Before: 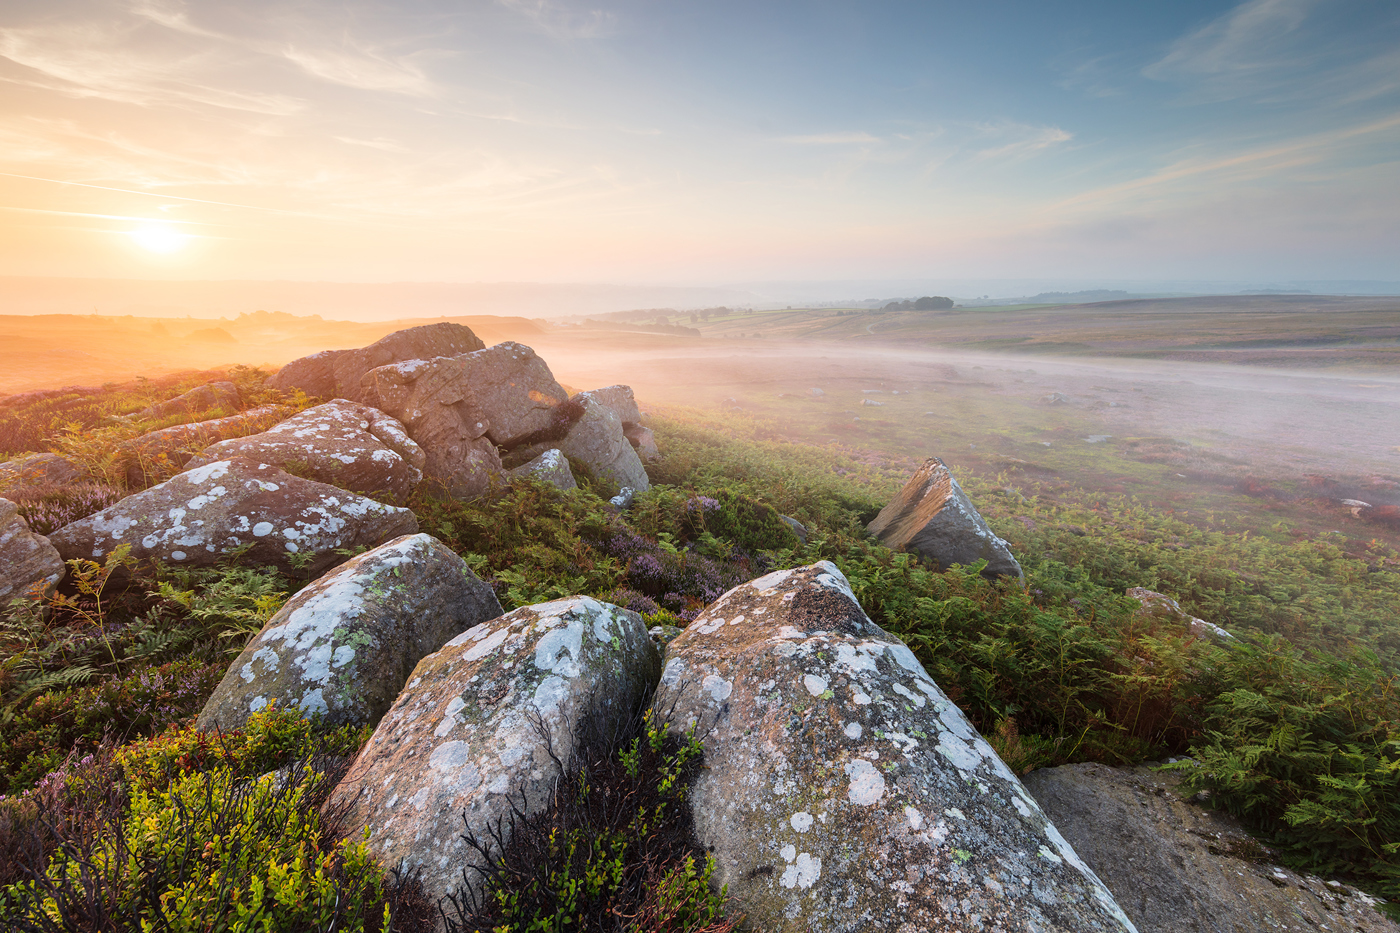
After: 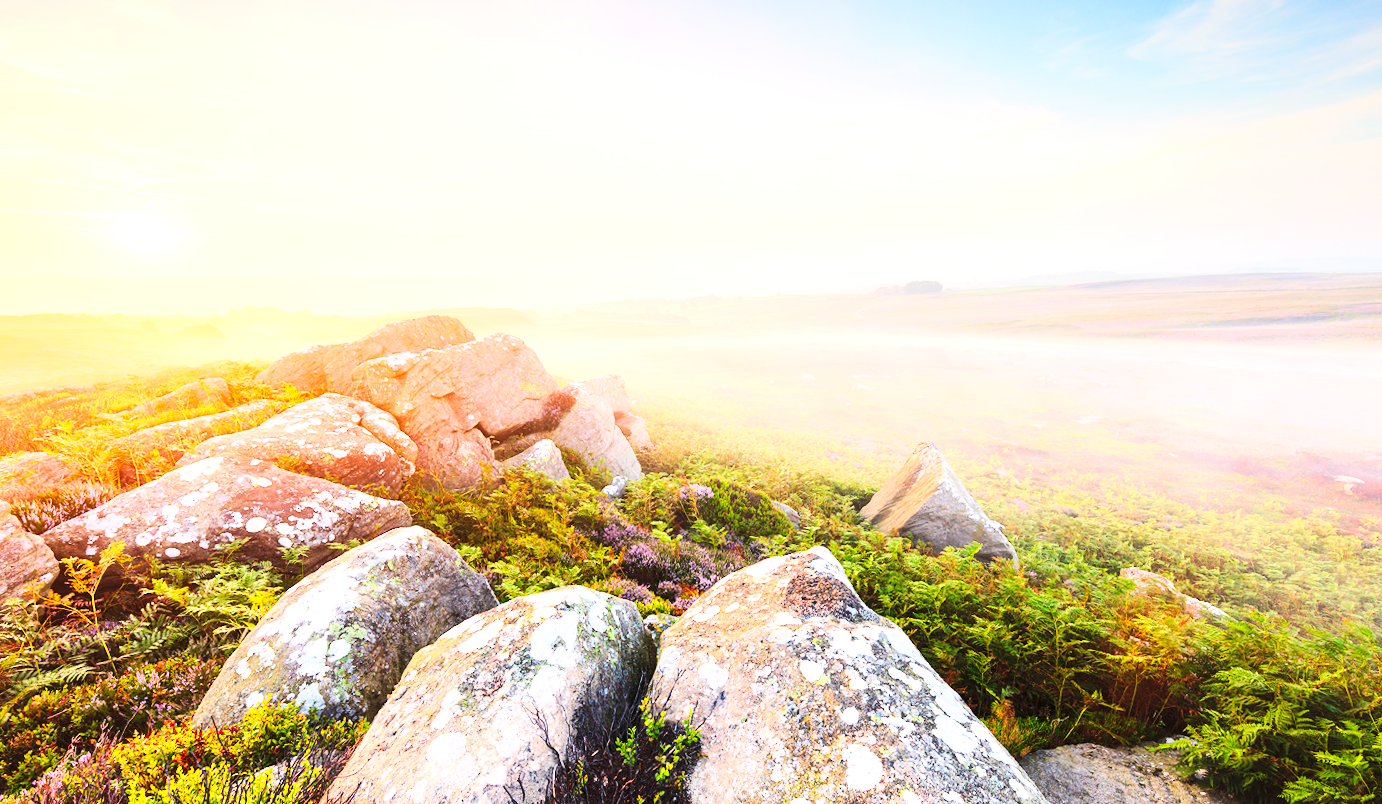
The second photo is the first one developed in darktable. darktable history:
color correction: highlights a* 3.84, highlights b* 5.07
base curve: curves: ch0 [(0, 0) (0.032, 0.025) (0.121, 0.166) (0.206, 0.329) (0.605, 0.79) (1, 1)], preserve colors none
crop and rotate: top 0%, bottom 11.49%
exposure: black level correction 0, exposure 1.1 EV, compensate highlight preservation false
rotate and perspective: rotation -1°, crop left 0.011, crop right 0.989, crop top 0.025, crop bottom 0.975
contrast brightness saturation: contrast 0.2, brightness 0.16, saturation 0.22
color balance rgb: shadows fall-off 101%, linear chroma grading › mid-tones 7.63%, perceptual saturation grading › mid-tones 11.68%, mask middle-gray fulcrum 22.45%, global vibrance 10.11%, saturation formula JzAzBz (2021)
